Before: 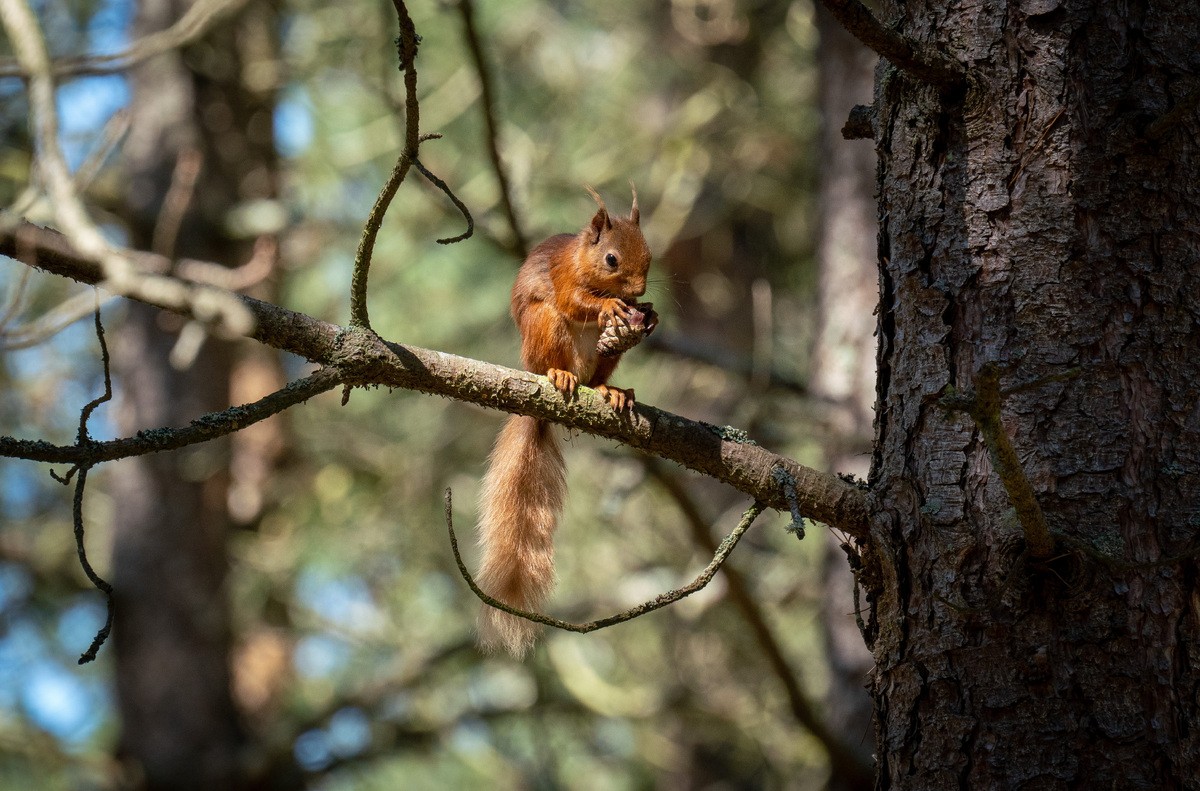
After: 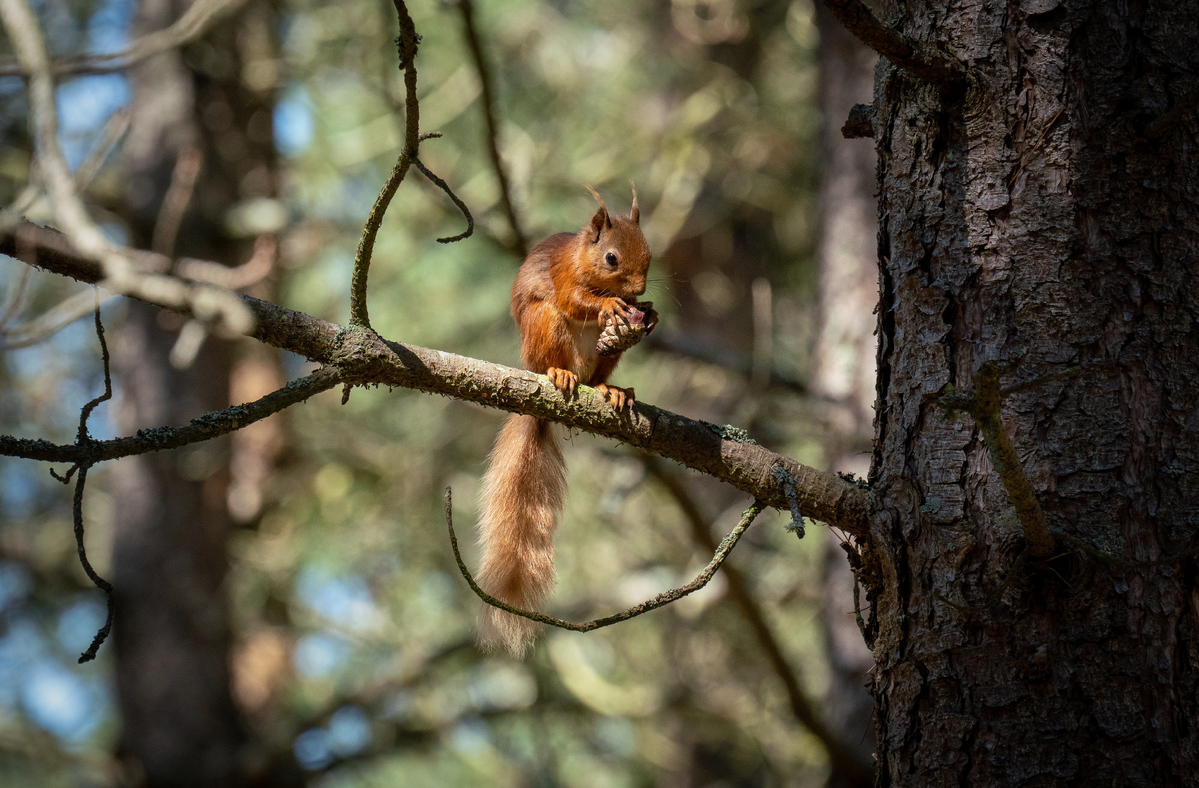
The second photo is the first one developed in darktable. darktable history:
crop: top 0.158%, bottom 0.111%
vignetting: fall-off start 72.56%, fall-off radius 108.32%, brightness -0.398, saturation -0.302, width/height ratio 0.725, unbound false
